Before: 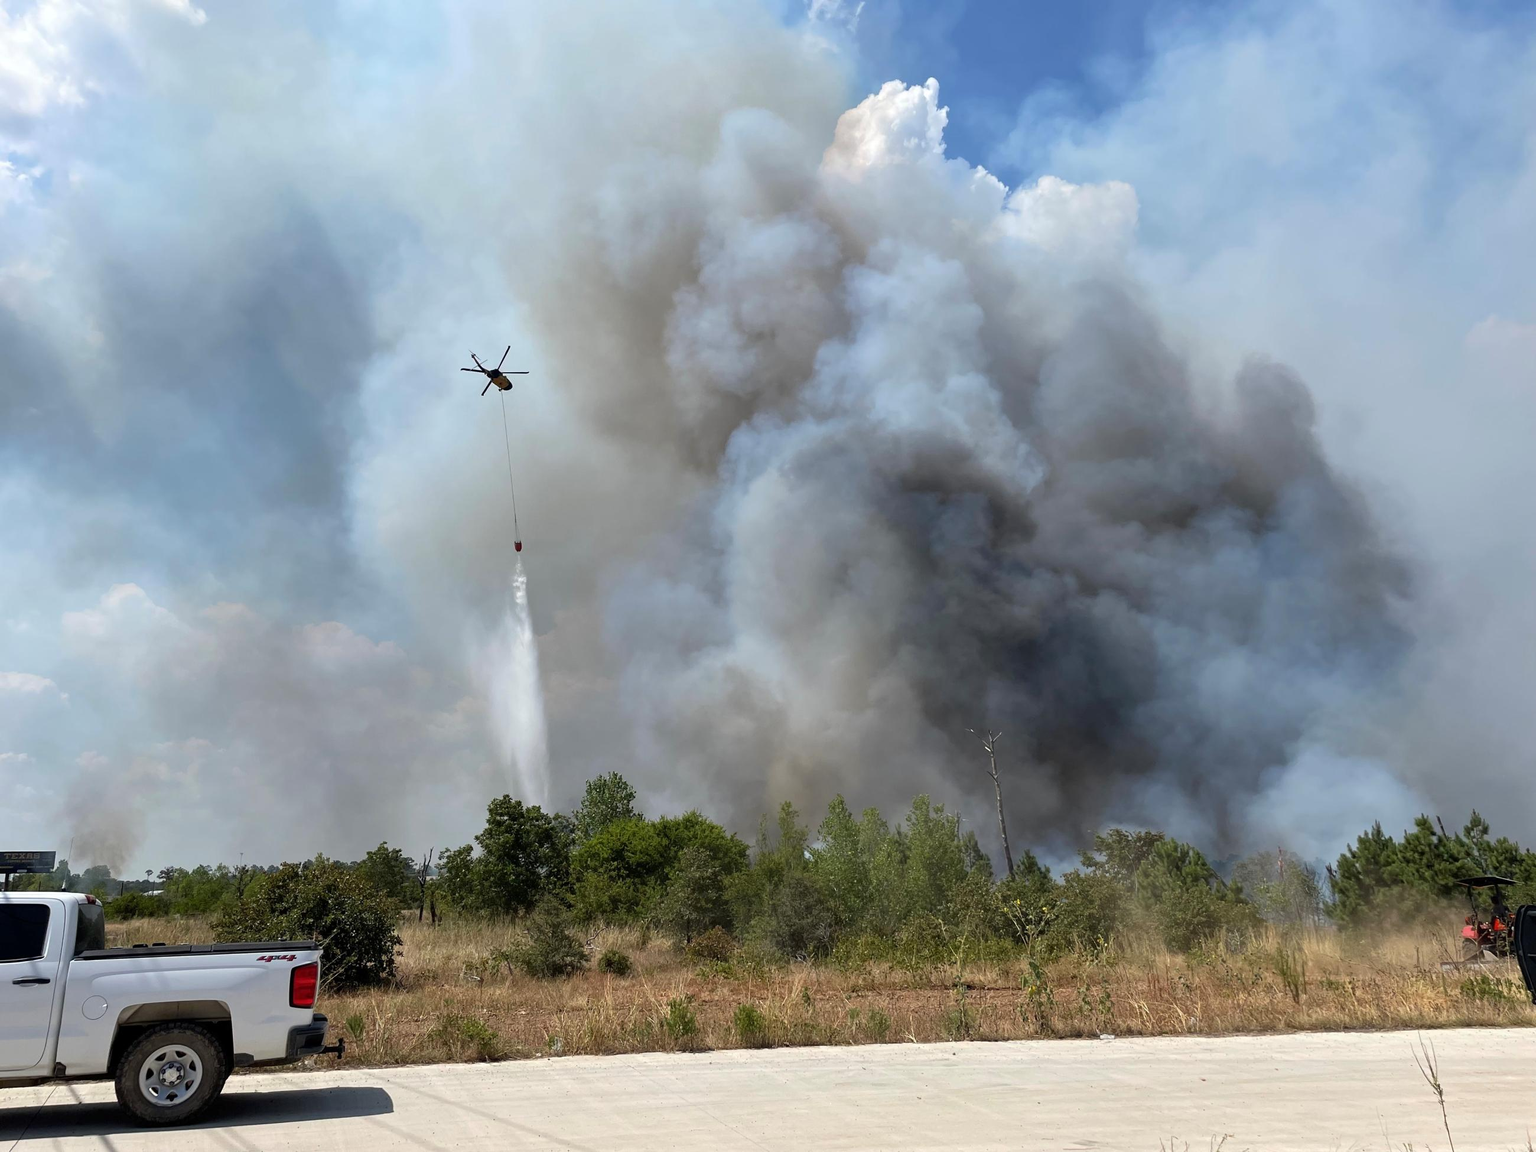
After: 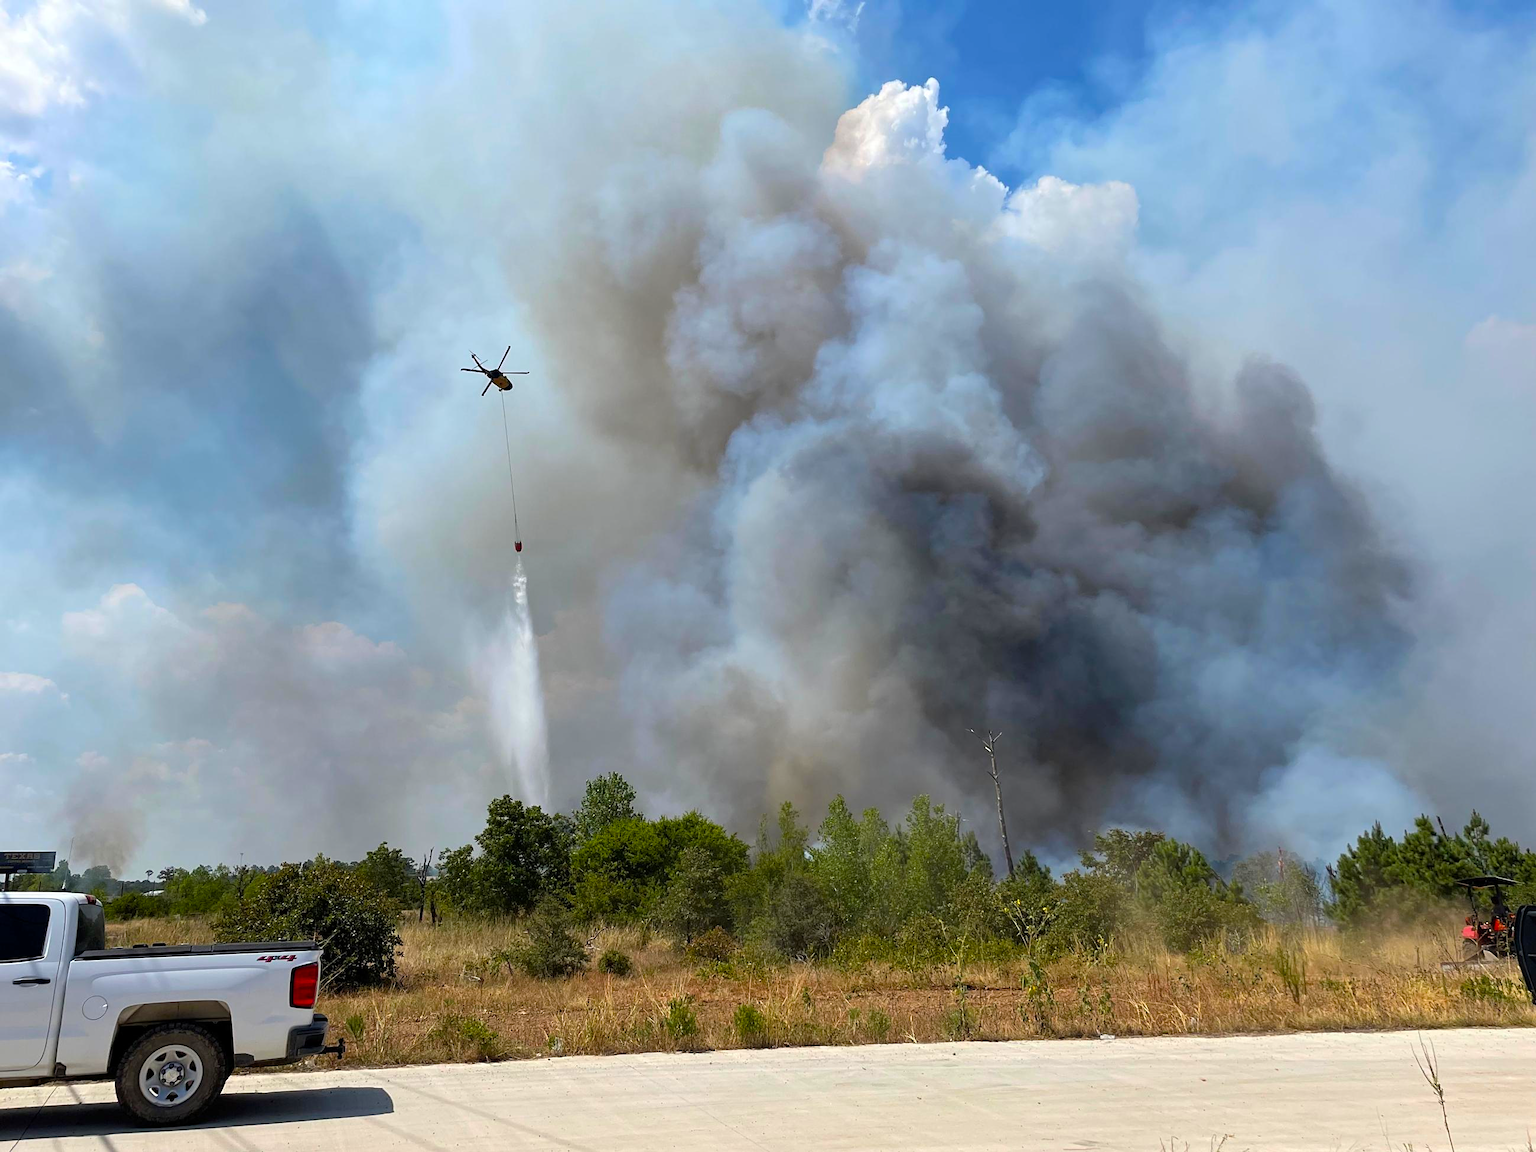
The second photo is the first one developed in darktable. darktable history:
color balance rgb: perceptual saturation grading › global saturation 31.192%, global vibrance 20%
sharpen: amount 0.208
